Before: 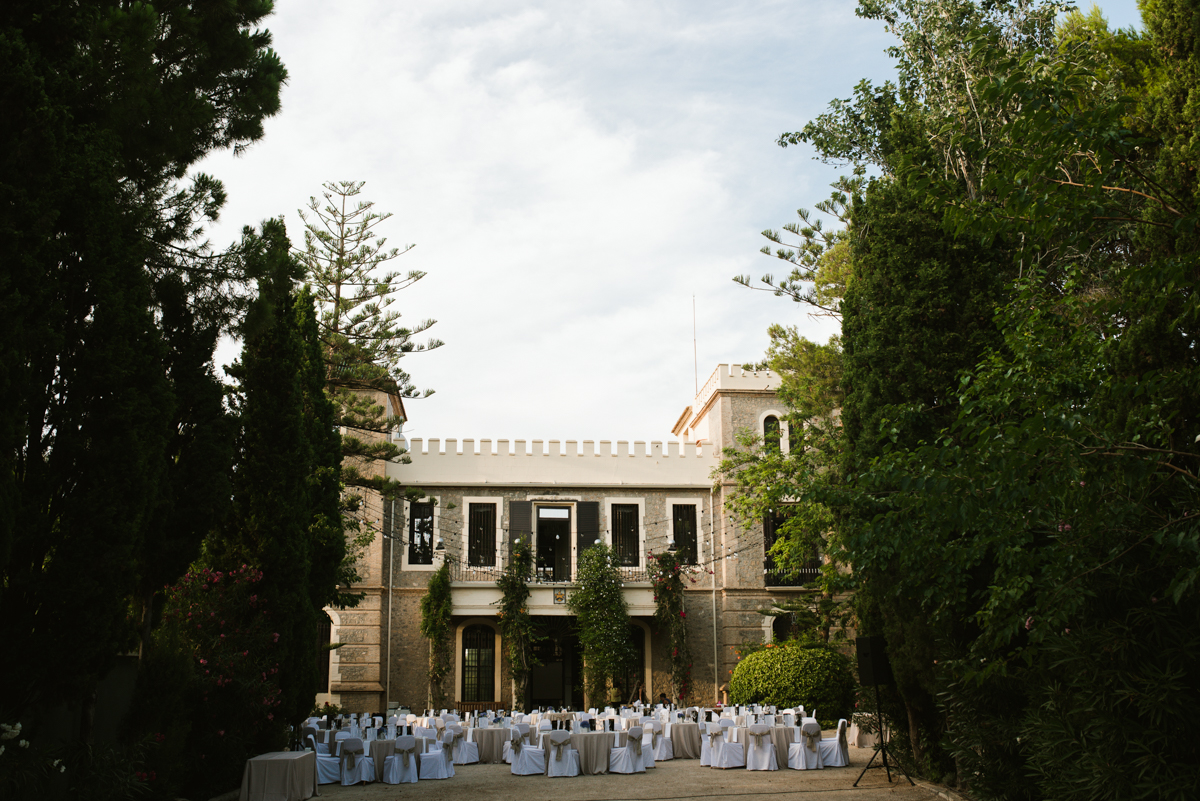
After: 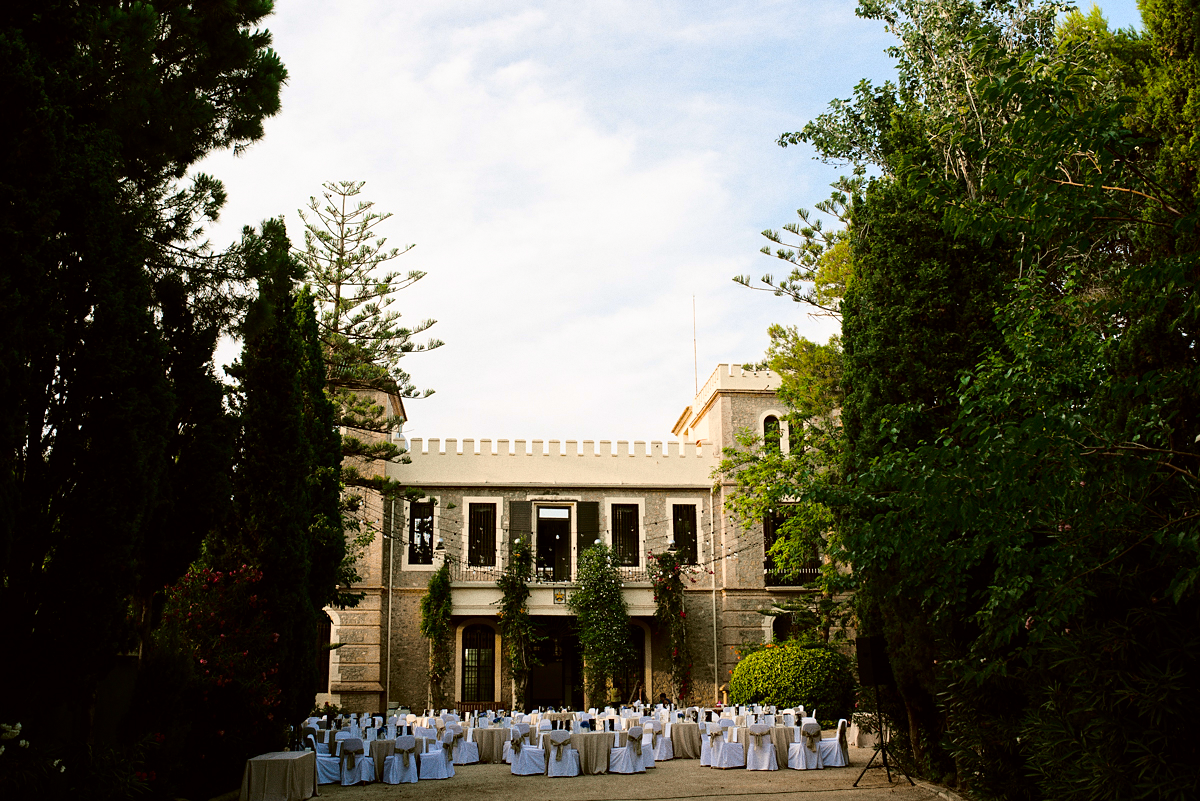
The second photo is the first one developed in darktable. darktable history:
grain: coarseness 0.09 ISO
sharpen: radius 1
haze removal: compatibility mode true, adaptive false
tone curve: curves: ch0 [(0.024, 0) (0.075, 0.034) (0.145, 0.098) (0.257, 0.259) (0.408, 0.45) (0.611, 0.64) (0.81, 0.857) (1, 1)]; ch1 [(0, 0) (0.287, 0.198) (0.501, 0.506) (0.56, 0.57) (0.712, 0.777) (0.976, 0.992)]; ch2 [(0, 0) (0.5, 0.5) (0.523, 0.552) (0.59, 0.603) (0.681, 0.754) (1, 1)], color space Lab, independent channels, preserve colors none
